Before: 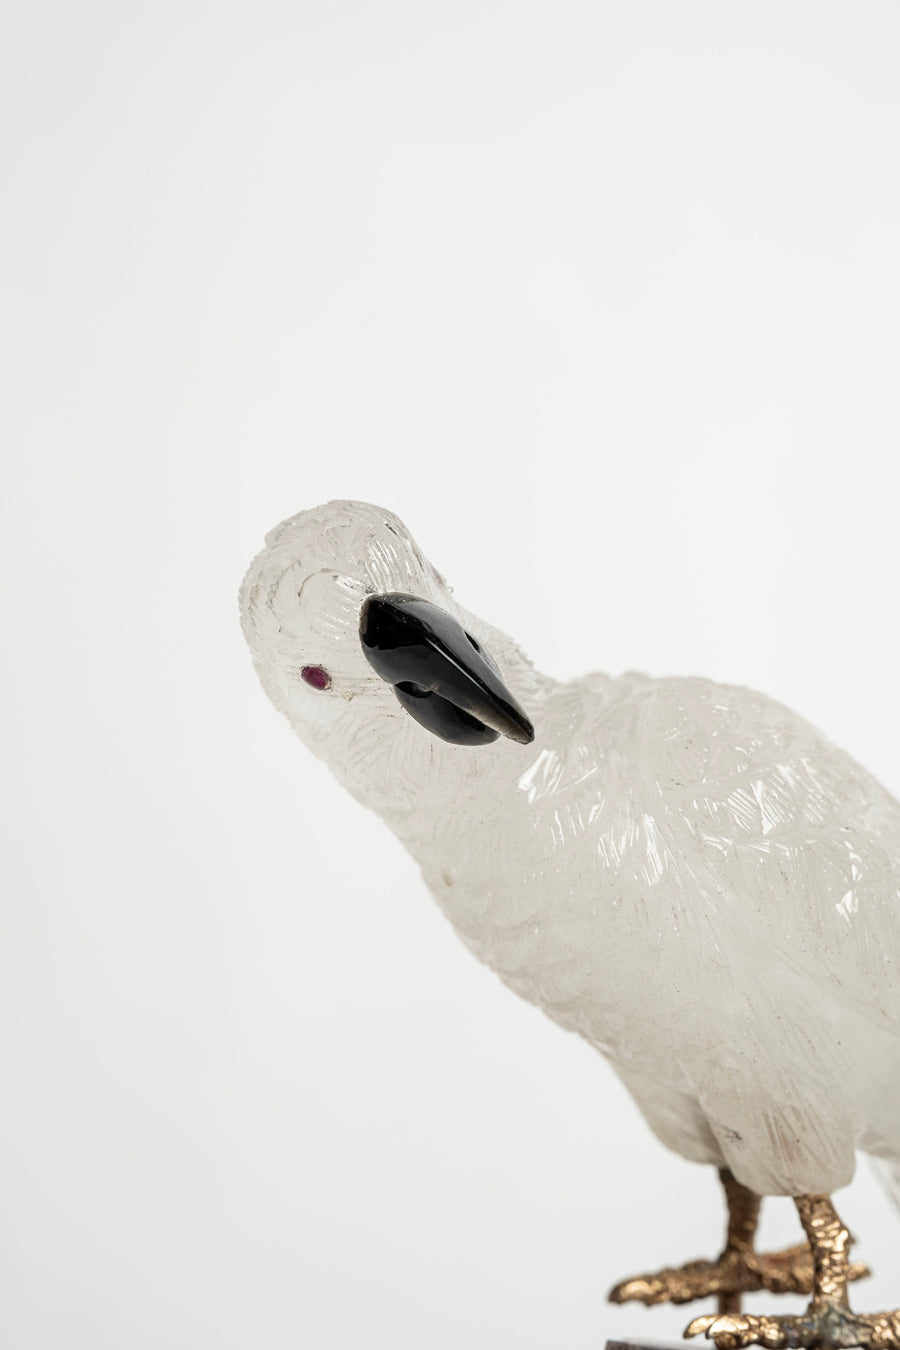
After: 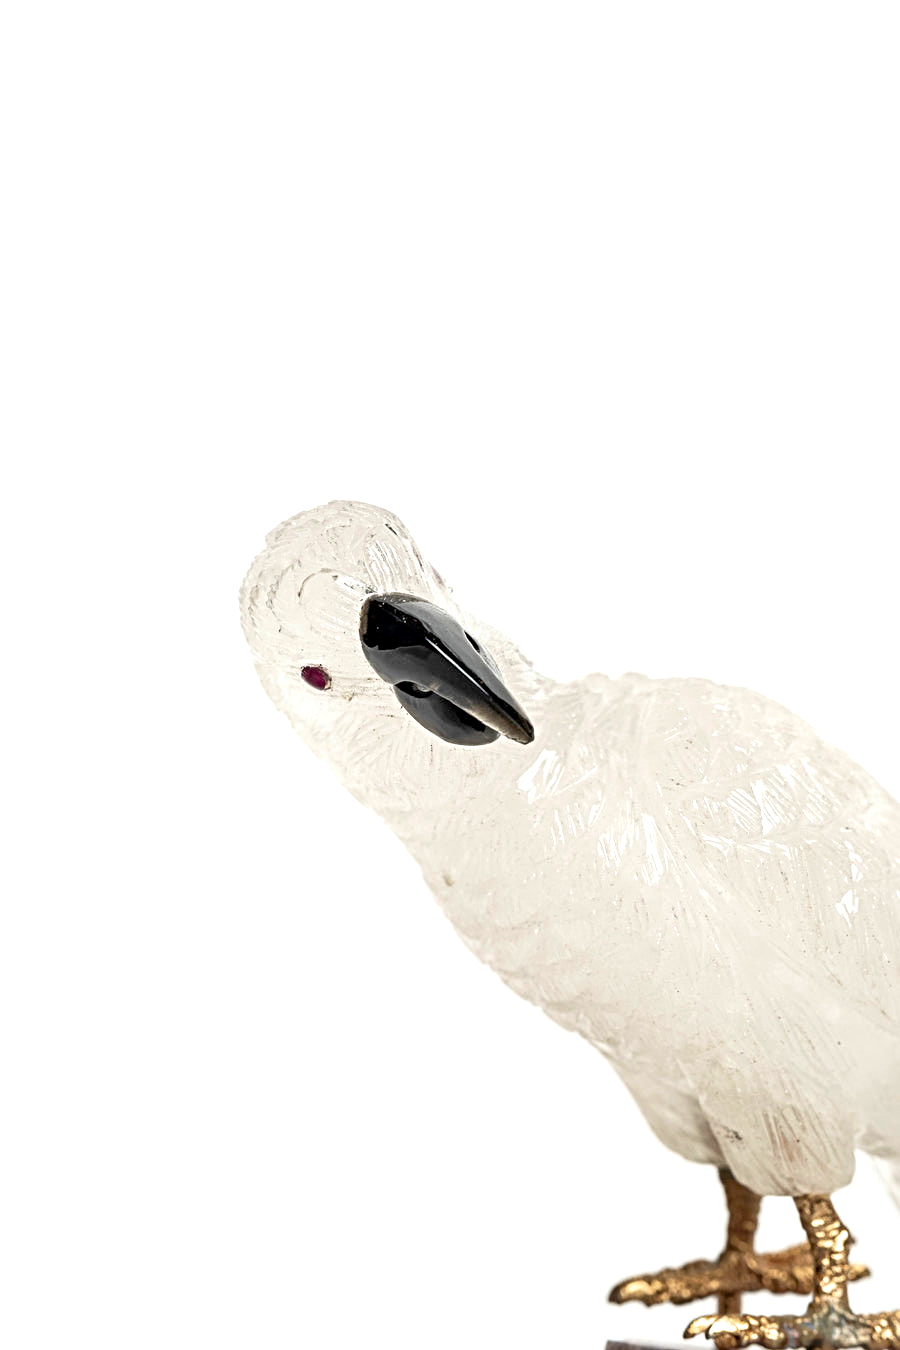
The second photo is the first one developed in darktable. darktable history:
color zones: curves: ch0 [(0, 0.425) (0.143, 0.422) (0.286, 0.42) (0.429, 0.419) (0.571, 0.419) (0.714, 0.42) (0.857, 0.422) (1, 0.425)]
exposure: exposure 0.515 EV, compensate highlight preservation false
tone equalizer: -7 EV 0.15 EV, -6 EV 0.6 EV, -5 EV 1.15 EV, -4 EV 1.33 EV, -3 EV 1.15 EV, -2 EV 0.6 EV, -1 EV 0.15 EV, mask exposure compensation -0.5 EV
contrast brightness saturation: contrast 0.13, brightness -0.05, saturation 0.16
sharpen: radius 4
